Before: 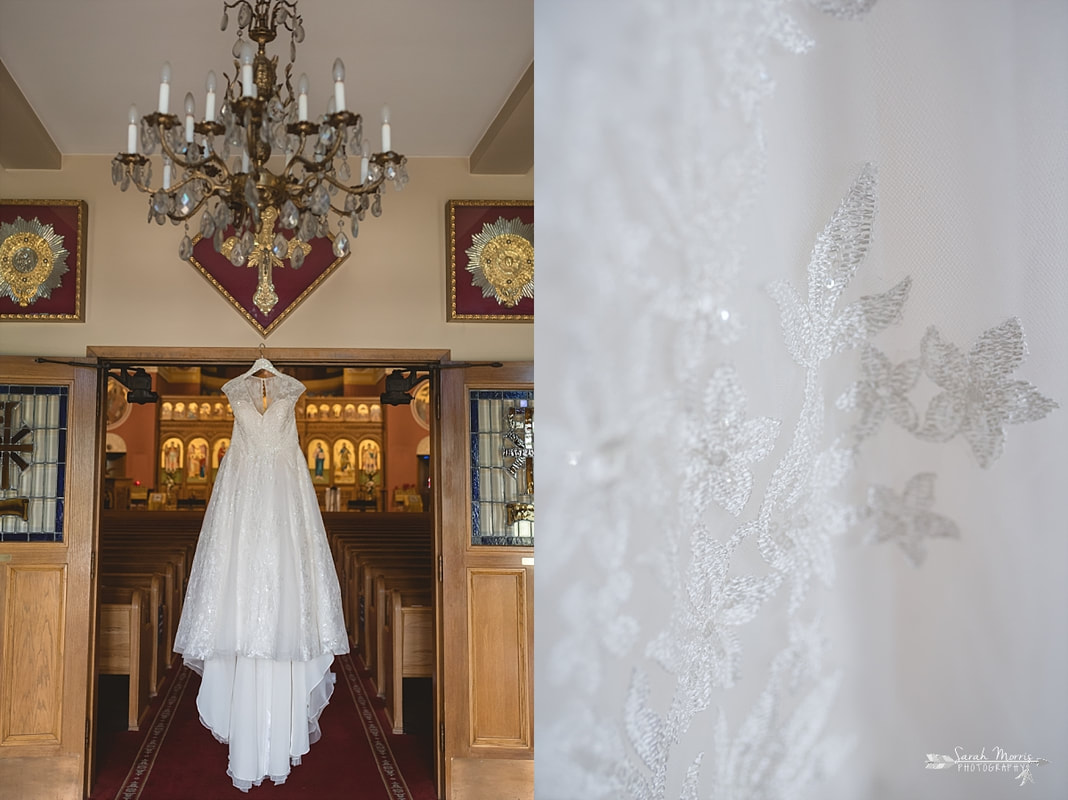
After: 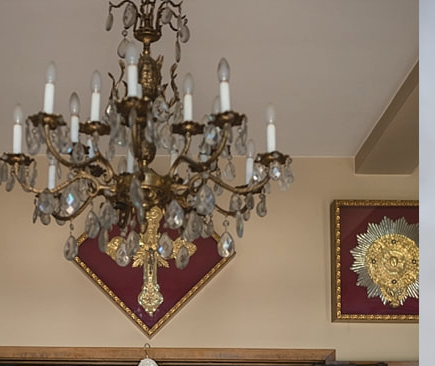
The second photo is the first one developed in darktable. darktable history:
local contrast: highlights 106%, shadows 102%, detail 119%, midtone range 0.2
crop and rotate: left 10.8%, top 0.108%, right 48.408%, bottom 54.141%
